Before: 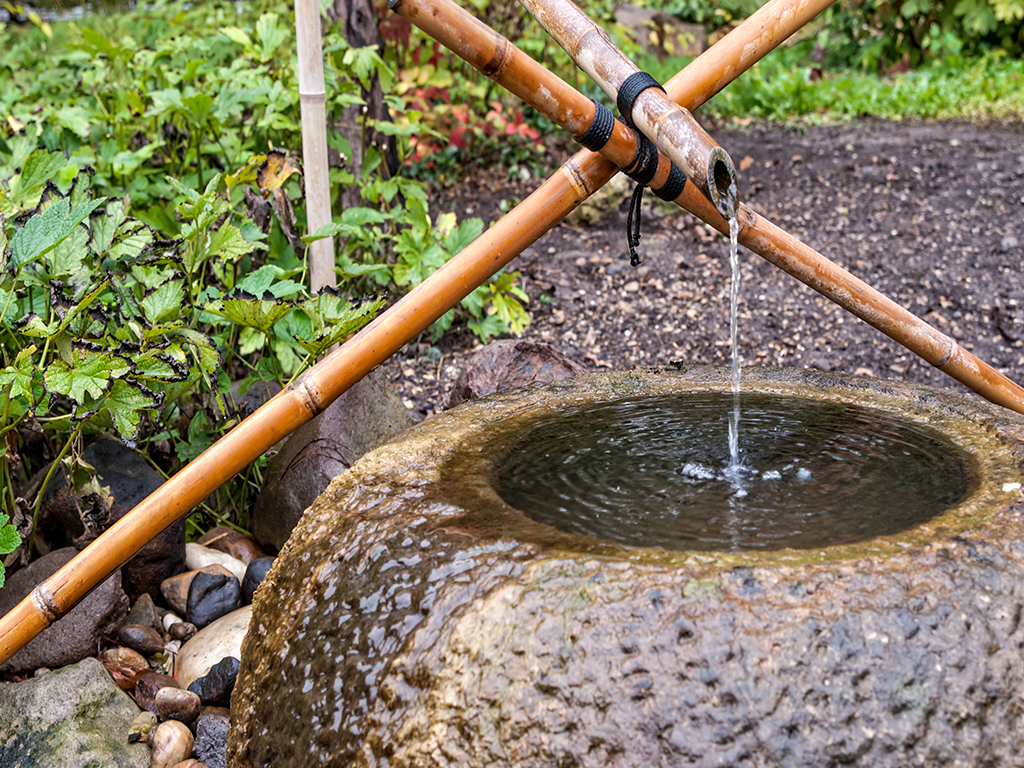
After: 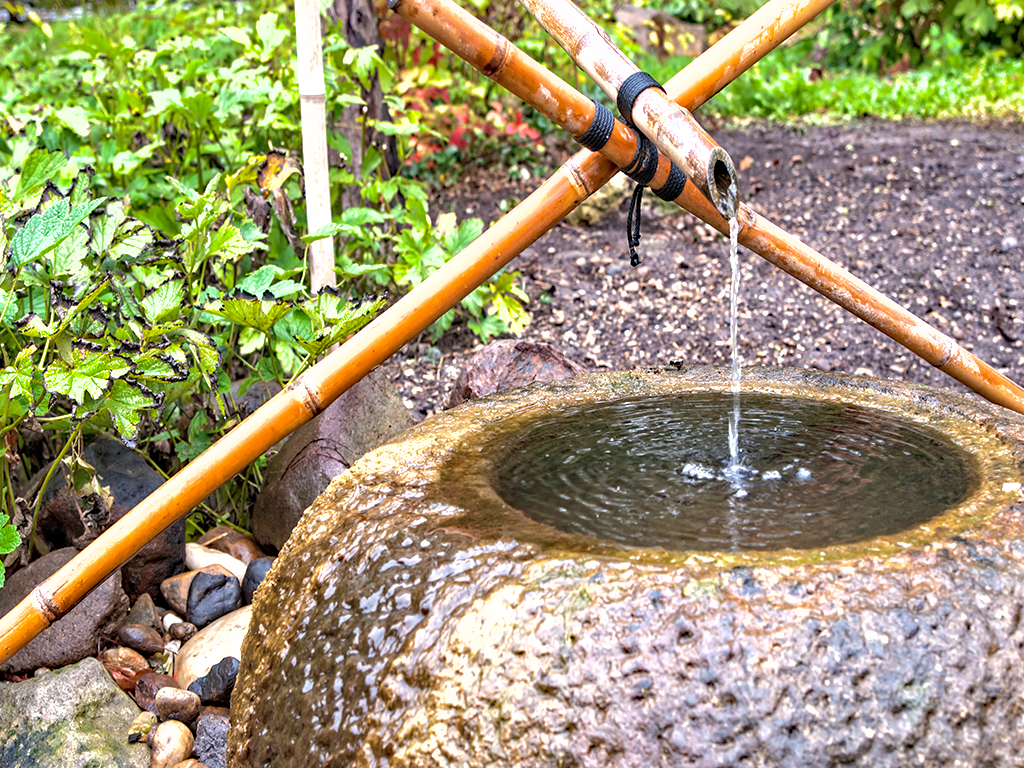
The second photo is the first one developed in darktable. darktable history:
shadows and highlights: on, module defaults
exposure: black level correction 0, exposure 0.9 EV, compensate highlight preservation false
haze removal: compatibility mode true, adaptive false
